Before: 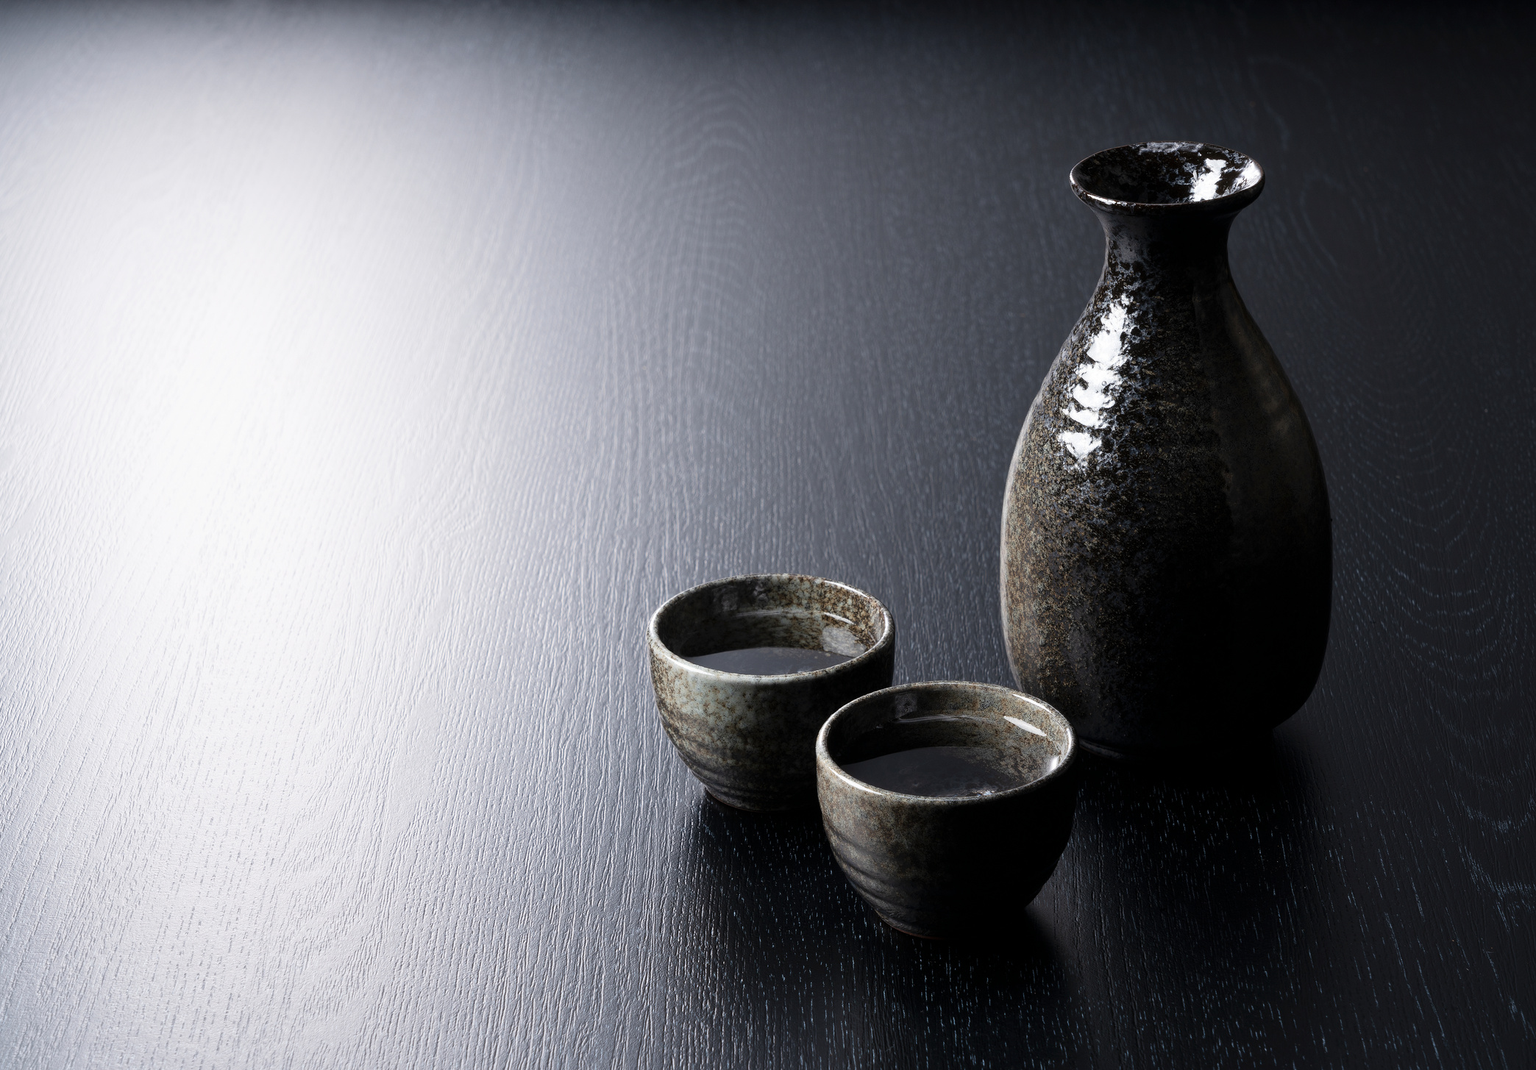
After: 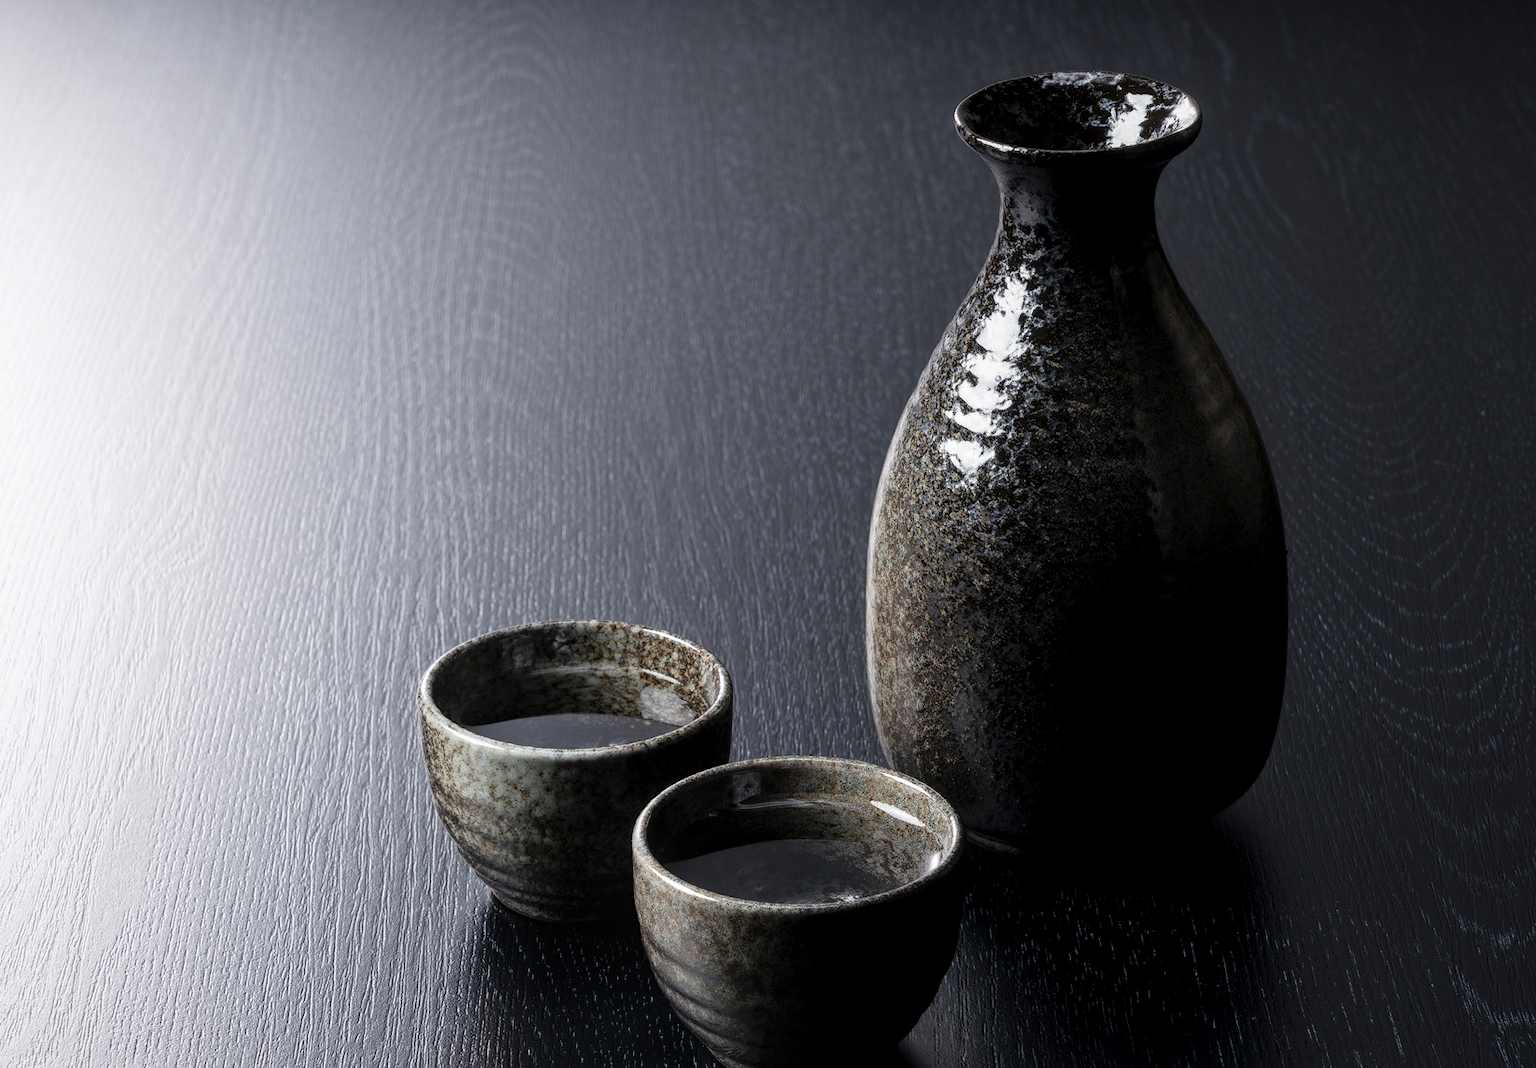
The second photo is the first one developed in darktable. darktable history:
local contrast: on, module defaults
crop and rotate: left 20.741%, top 8.039%, right 0.457%, bottom 13.284%
